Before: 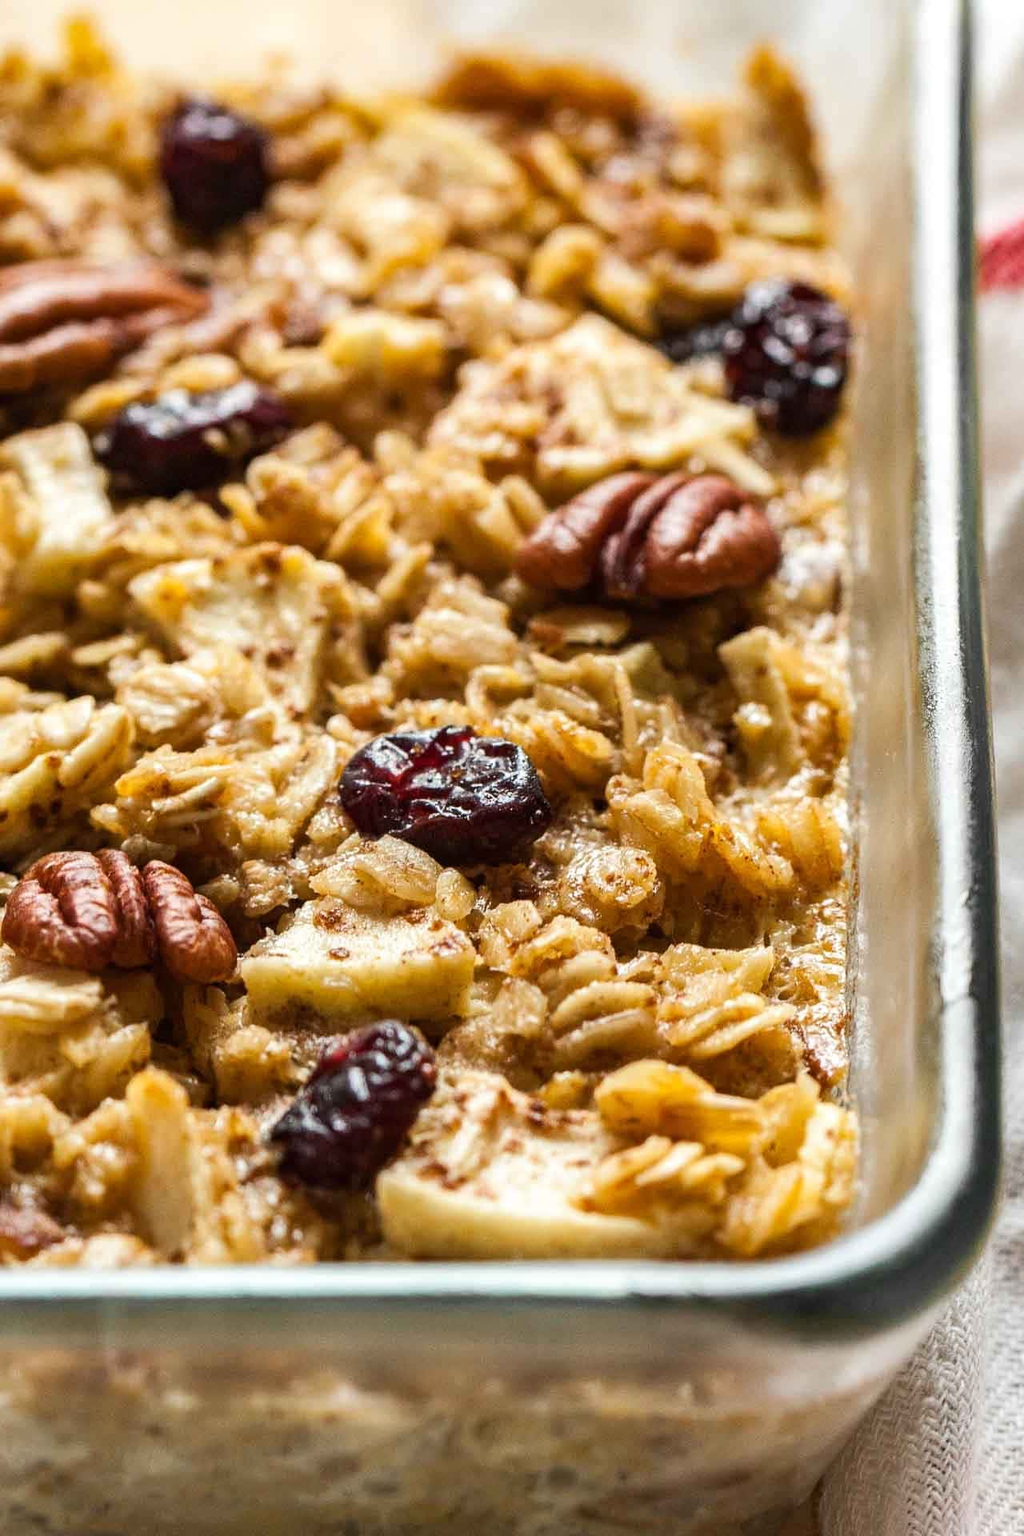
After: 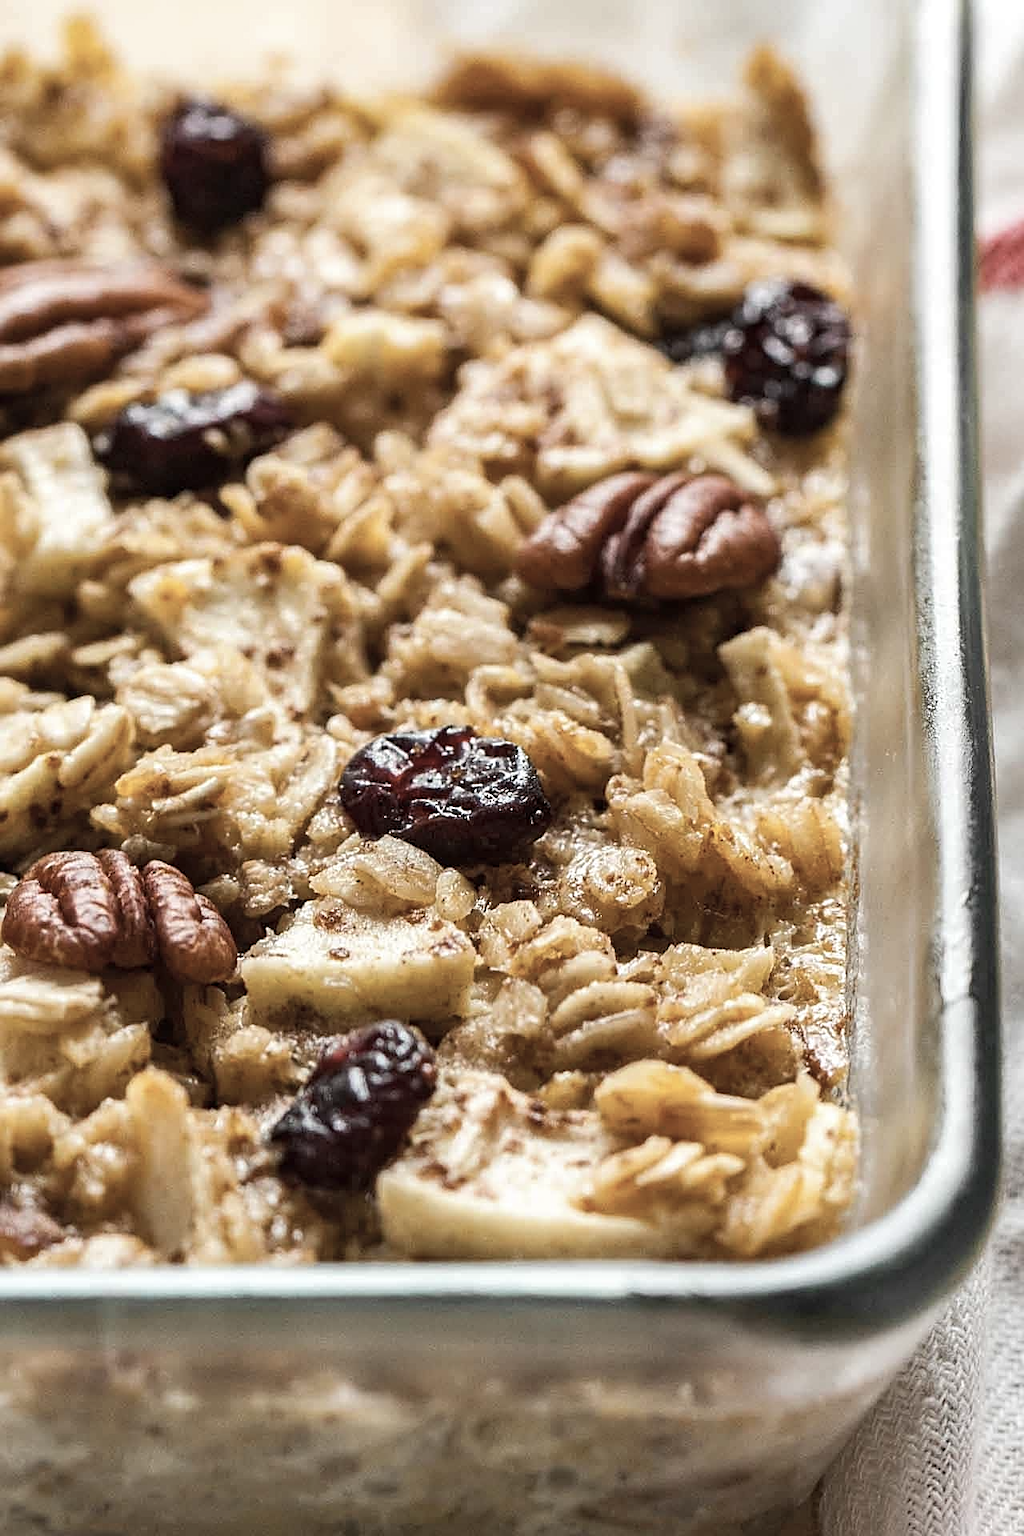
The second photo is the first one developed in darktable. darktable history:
sharpen: amount 0.495
color correction: highlights b* 0.036, saturation 0.62
